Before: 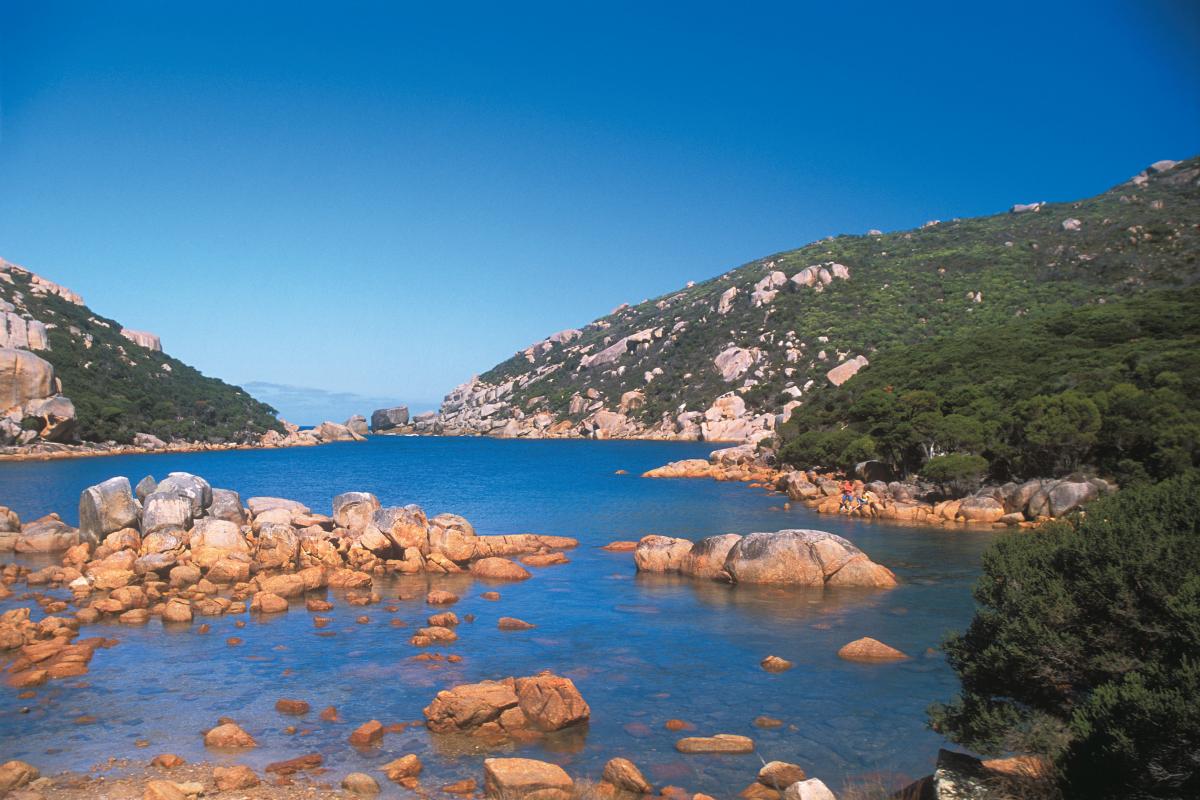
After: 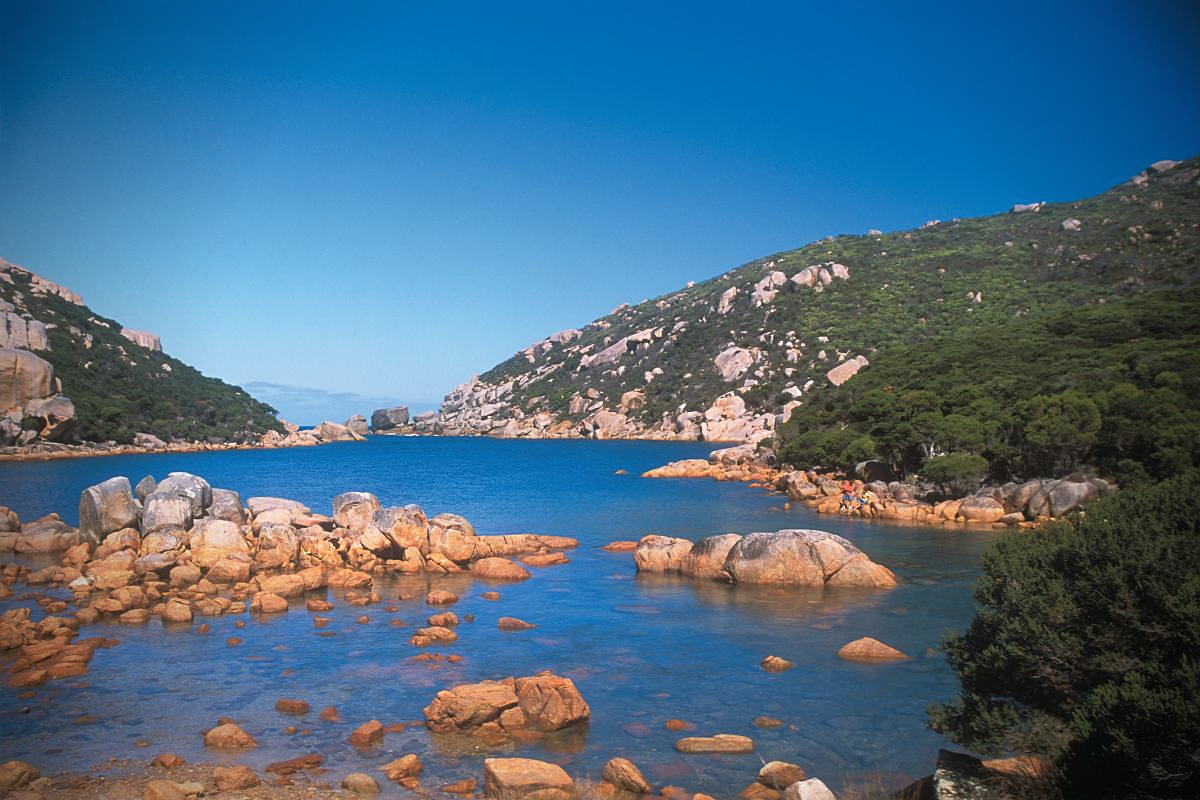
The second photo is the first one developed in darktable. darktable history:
sharpen: radius 1.281, amount 0.296, threshold 0.031
vignetting: fall-off start 67.16%, brightness -0.644, saturation -0.011, center (0.034, -0.095), width/height ratio 1.016
